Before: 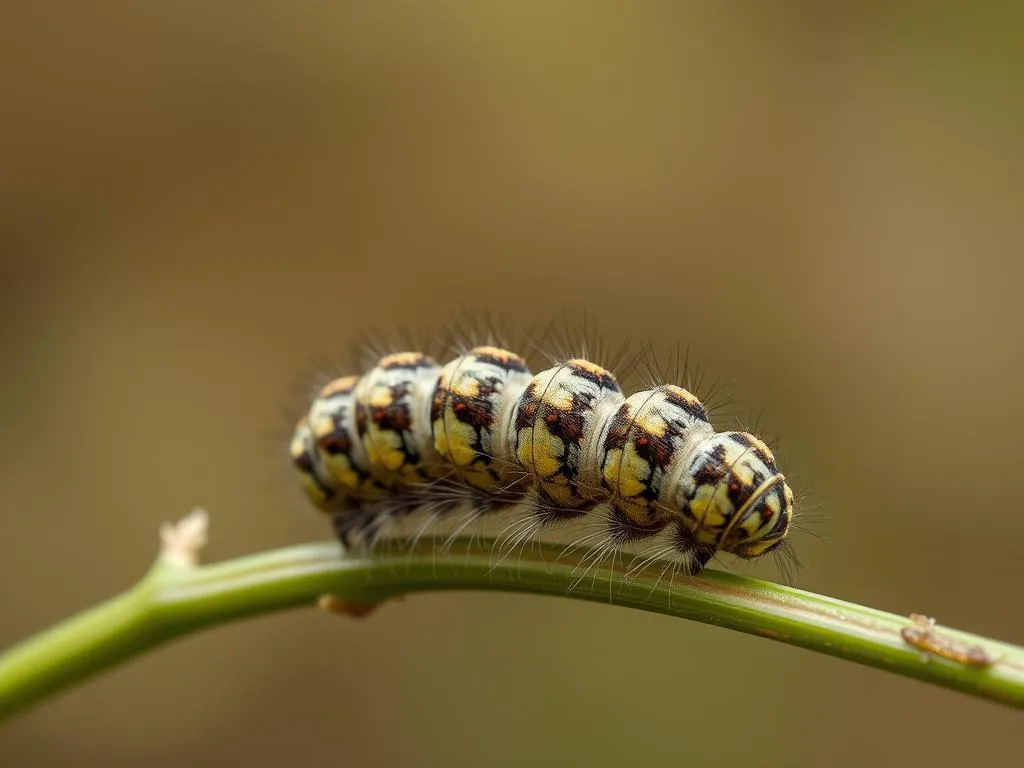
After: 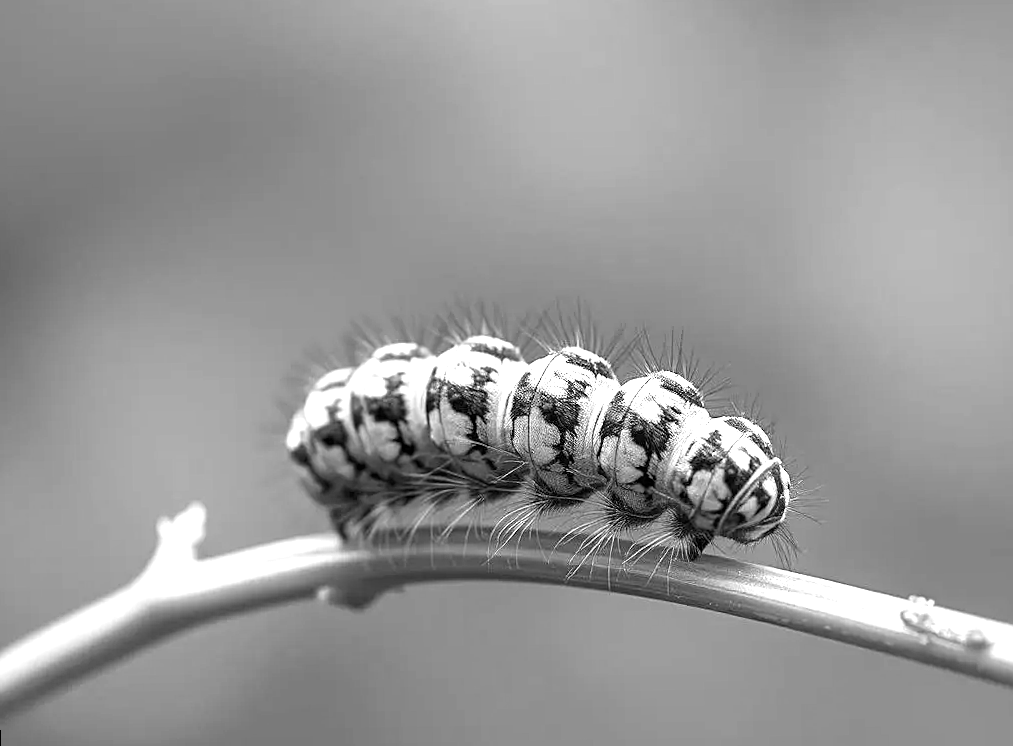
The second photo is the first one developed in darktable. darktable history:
rotate and perspective: rotation -1°, crop left 0.011, crop right 0.989, crop top 0.025, crop bottom 0.975
exposure: exposure 1.2 EV, compensate highlight preservation false
color balance rgb: perceptual saturation grading › global saturation 20%, global vibrance 20%
sharpen: on, module defaults
rgb curve: mode RGB, independent channels
monochrome: a 32, b 64, size 2.3, highlights 1
